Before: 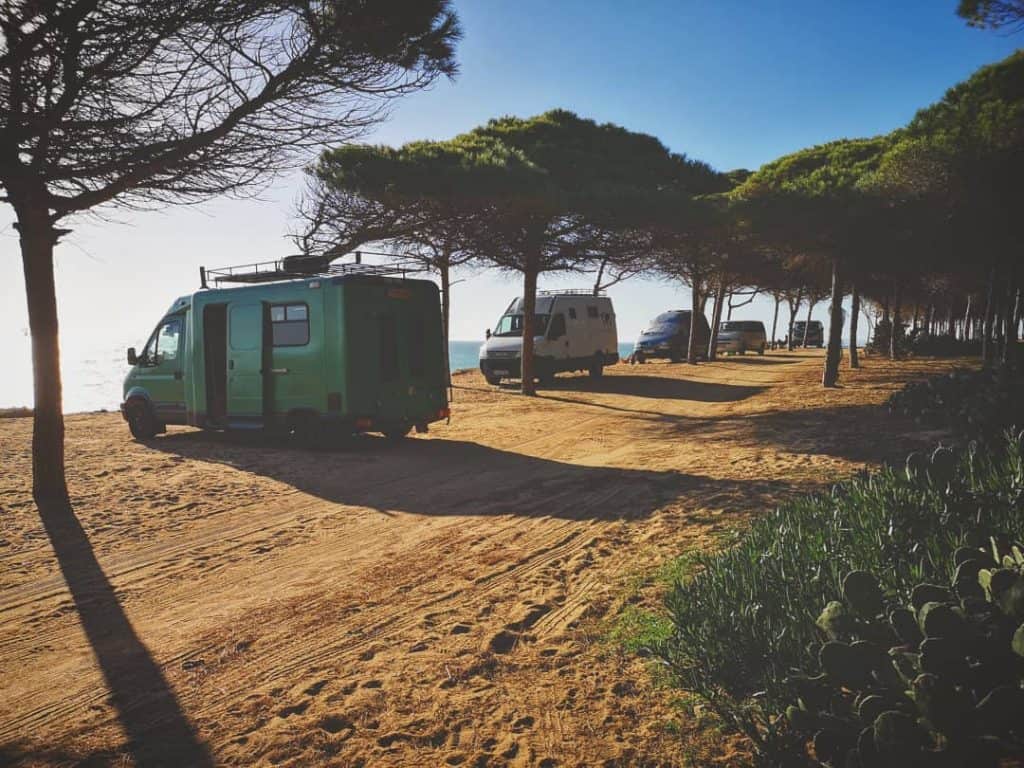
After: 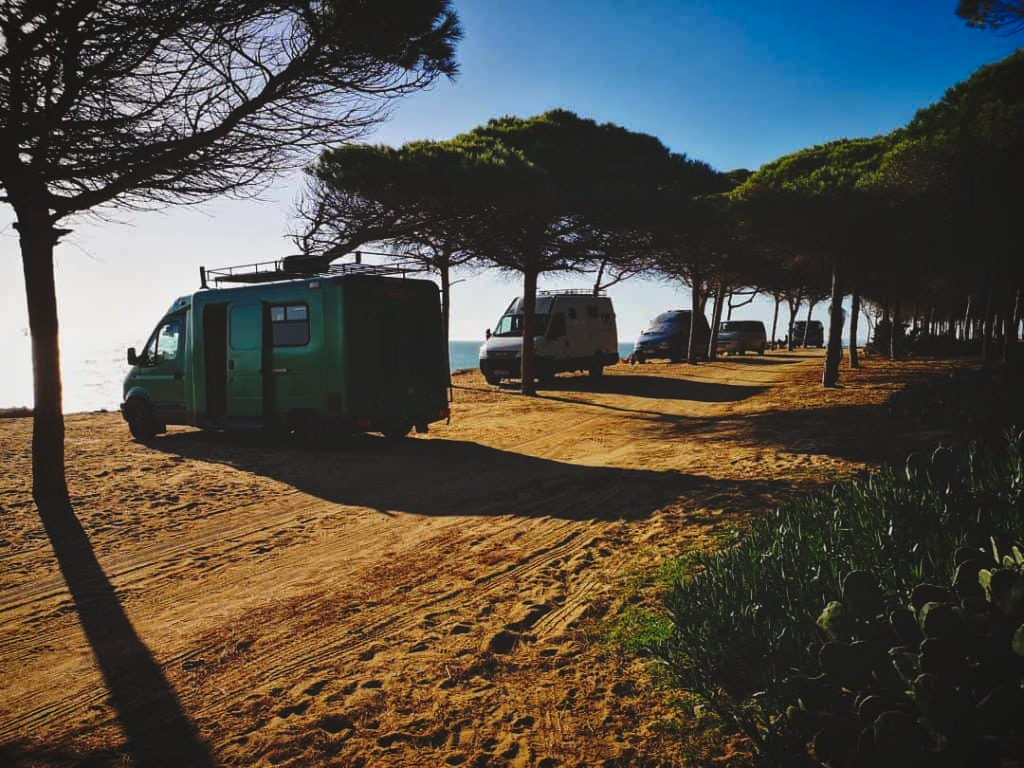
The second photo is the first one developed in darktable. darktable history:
tone equalizer: on, module defaults
shadows and highlights: shadows -30, highlights 30
tone curve: curves: ch0 [(0, 0) (0.003, 0.002) (0.011, 0.007) (0.025, 0.015) (0.044, 0.026) (0.069, 0.041) (0.1, 0.059) (0.136, 0.08) (0.177, 0.105) (0.224, 0.132) (0.277, 0.163) (0.335, 0.198) (0.399, 0.253) (0.468, 0.341) (0.543, 0.435) (0.623, 0.532) (0.709, 0.635) (0.801, 0.745) (0.898, 0.873) (1, 1)], preserve colors none
